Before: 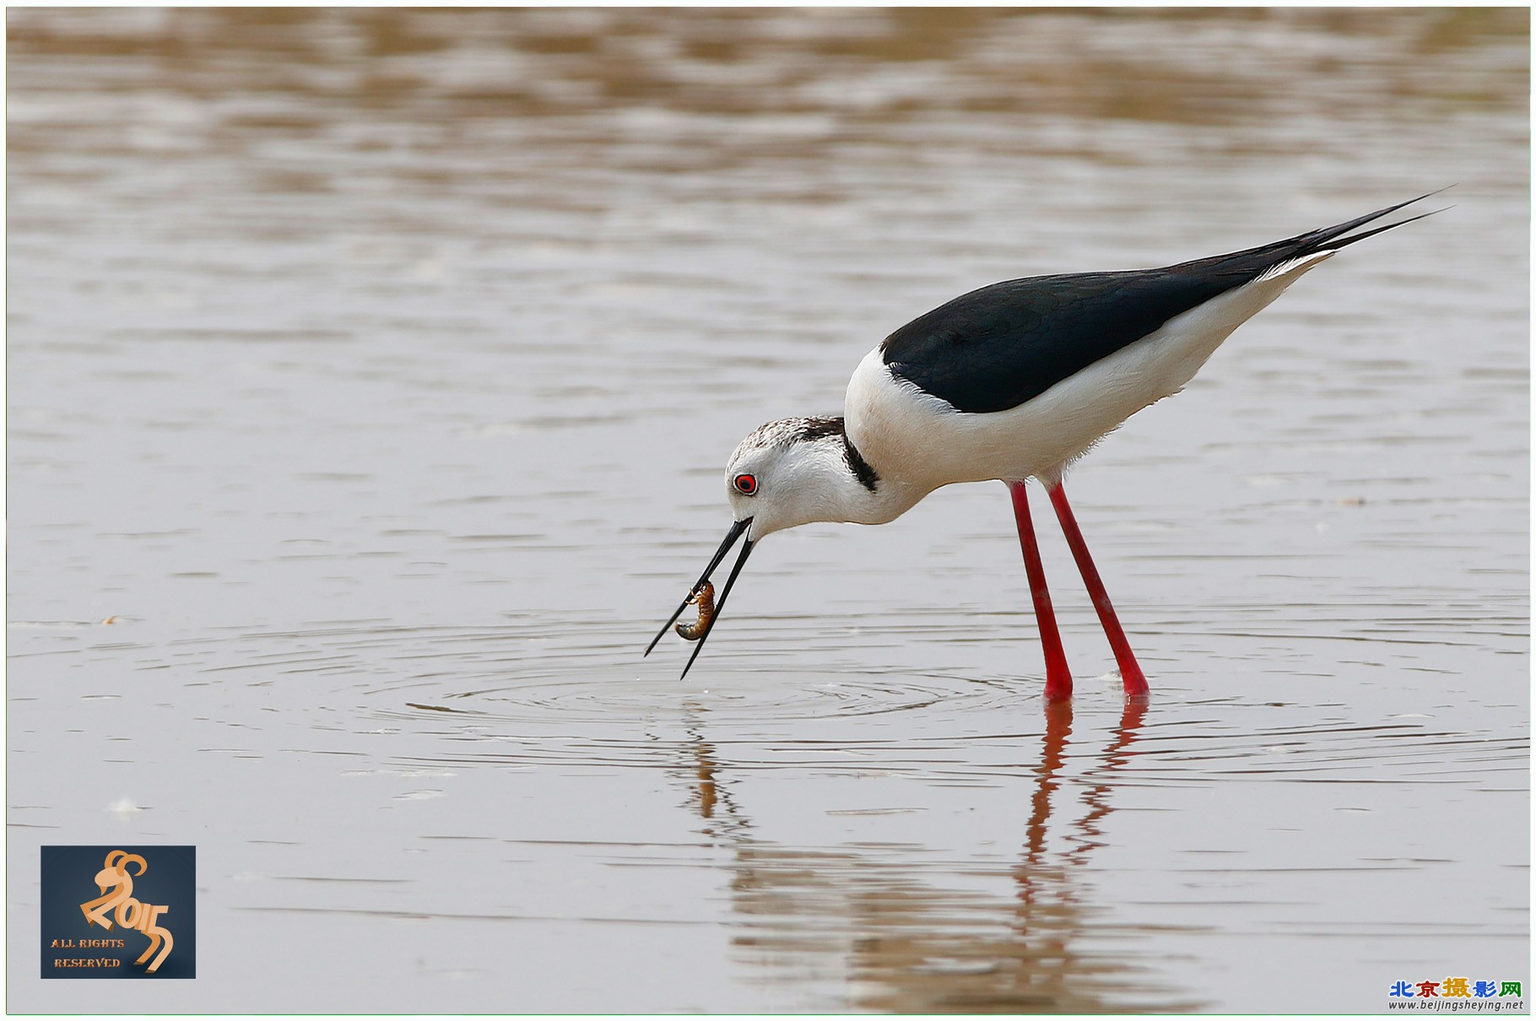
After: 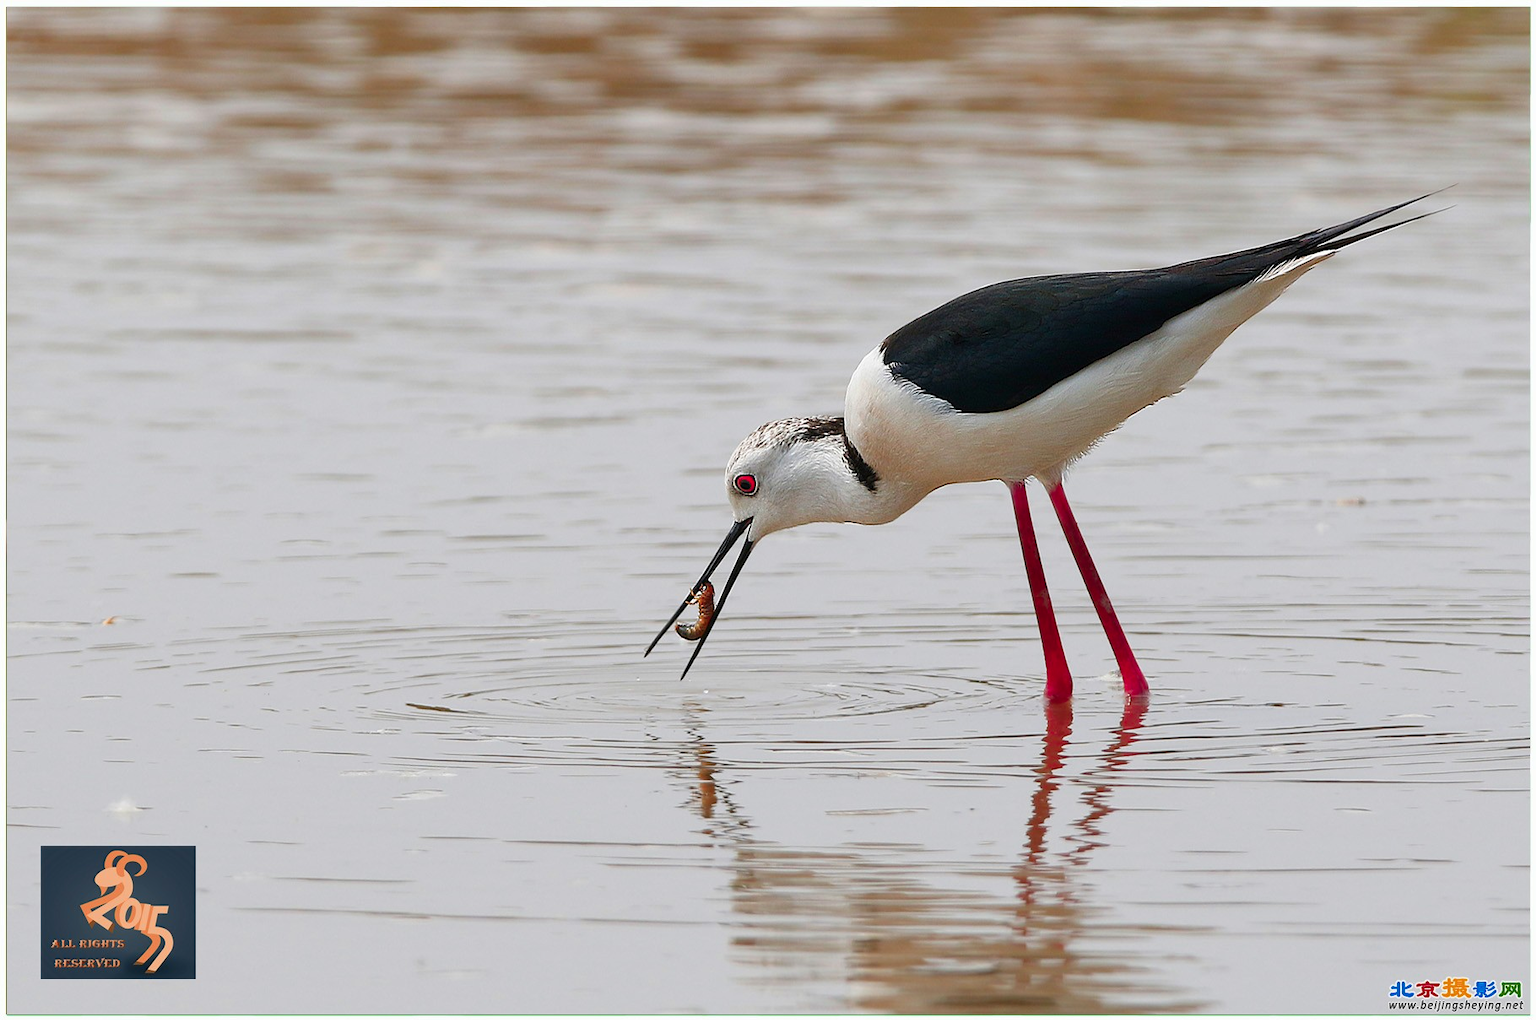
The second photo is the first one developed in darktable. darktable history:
color zones: curves: ch1 [(0.239, 0.552) (0.75, 0.5)]; ch2 [(0.25, 0.462) (0.749, 0.457)], mix 25.94%
crop: bottom 0.071%
